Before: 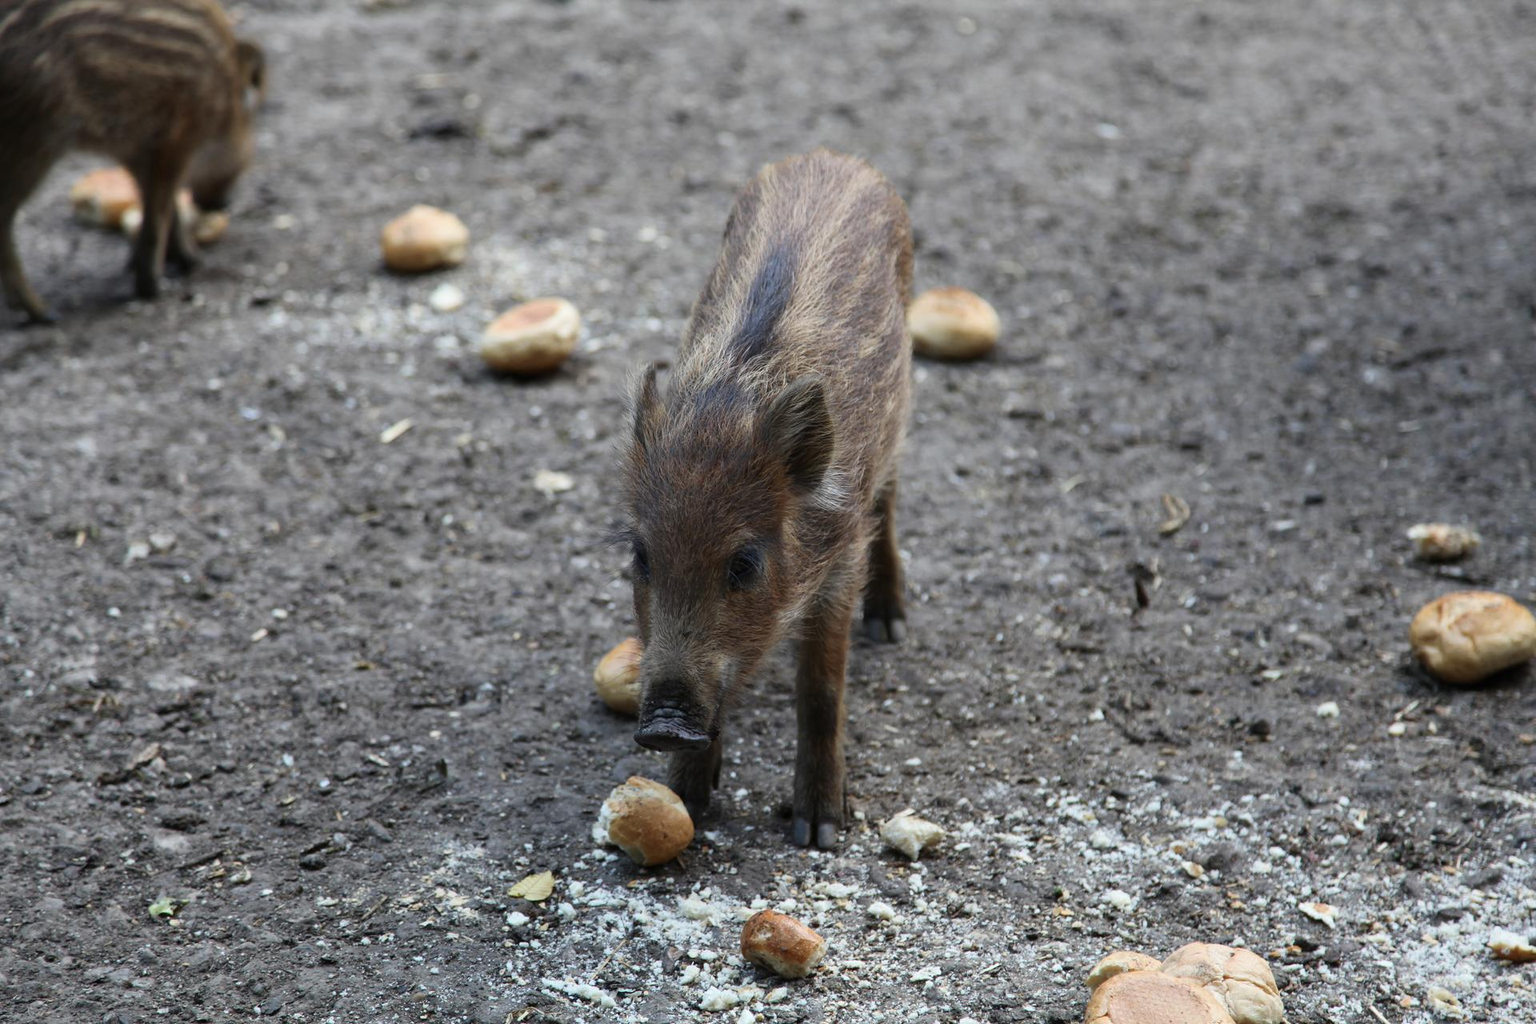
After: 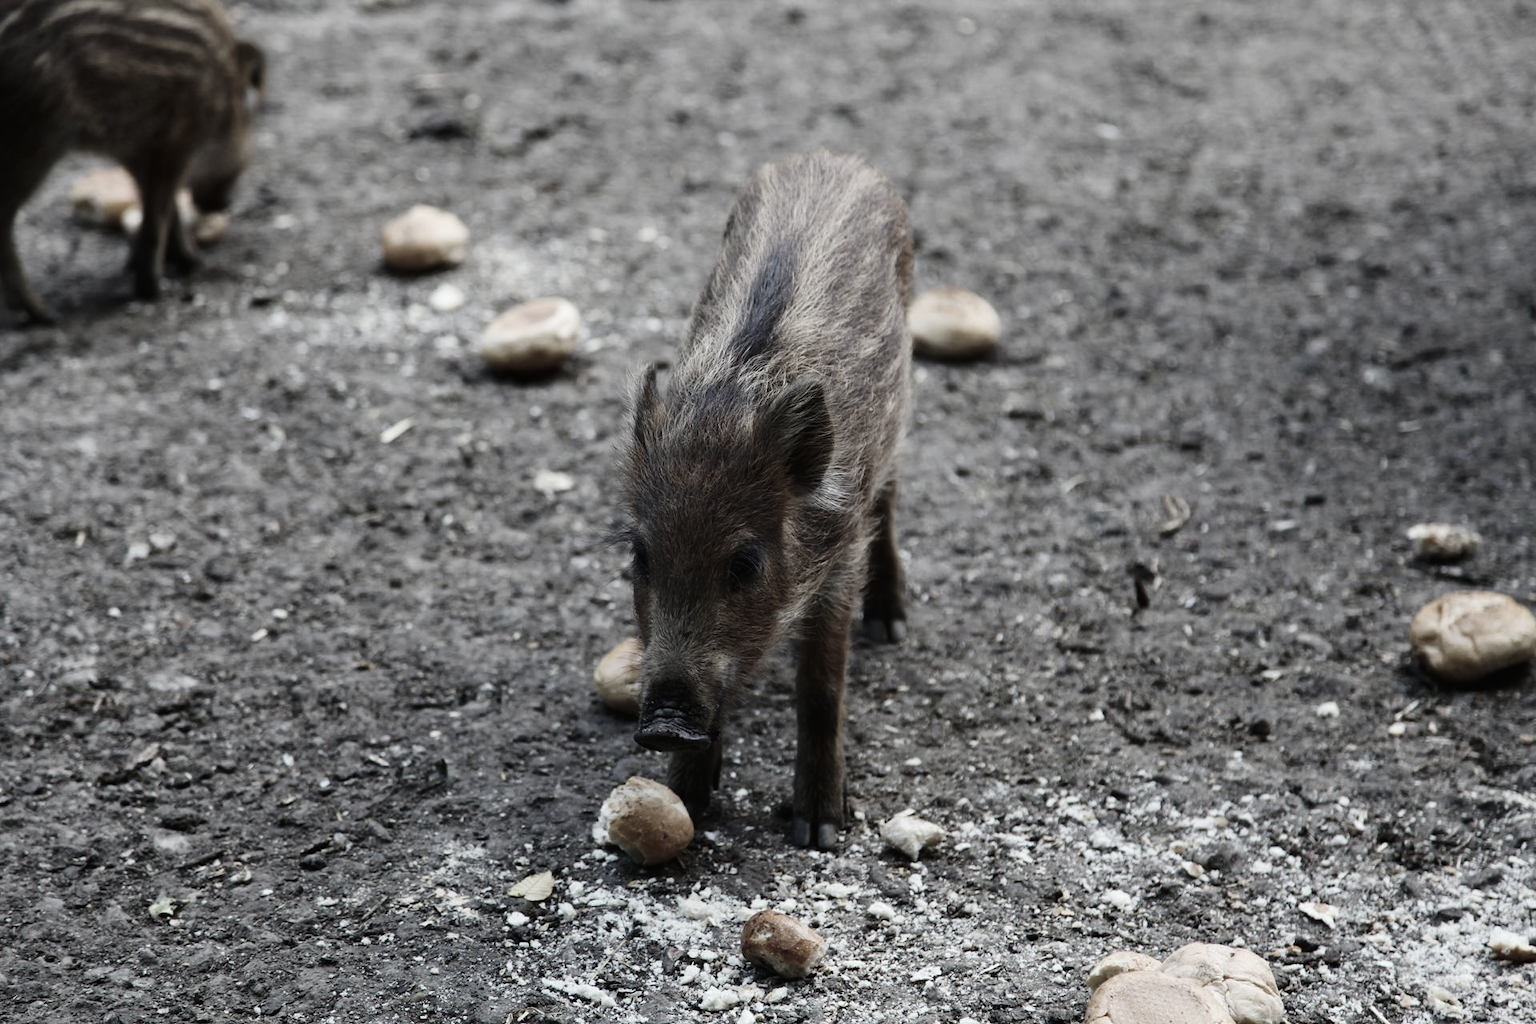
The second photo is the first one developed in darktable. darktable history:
contrast brightness saturation: contrast 0.069, brightness -0.145, saturation 0.116
velvia: on, module defaults
tone curve: curves: ch0 [(0, 0.01) (0.052, 0.045) (0.136, 0.133) (0.29, 0.332) (0.453, 0.531) (0.676, 0.751) (0.89, 0.919) (1, 1)]; ch1 [(0, 0) (0.094, 0.081) (0.285, 0.299) (0.385, 0.403) (0.446, 0.443) (0.502, 0.5) (0.544, 0.552) (0.589, 0.612) (0.722, 0.728) (1, 1)]; ch2 [(0, 0) (0.257, 0.217) (0.43, 0.421) (0.498, 0.507) (0.531, 0.544) (0.56, 0.579) (0.625, 0.642) (1, 1)], preserve colors none
color correction: highlights b* 0.052, saturation 0.278
